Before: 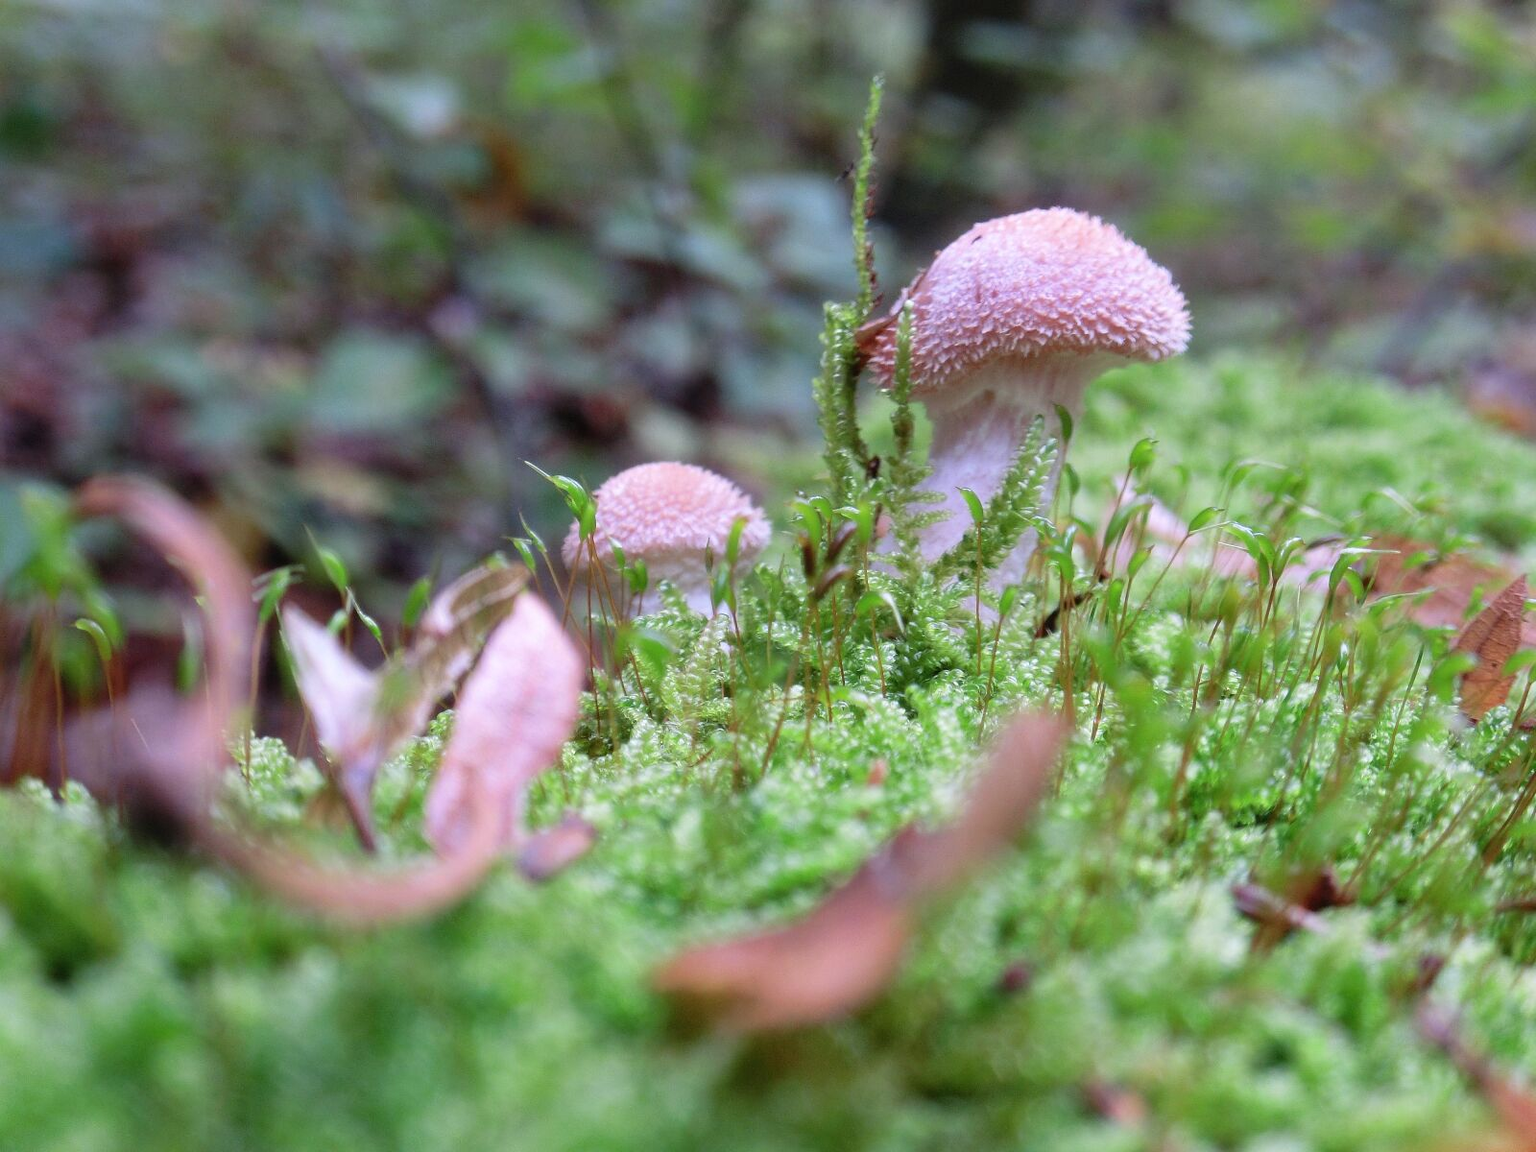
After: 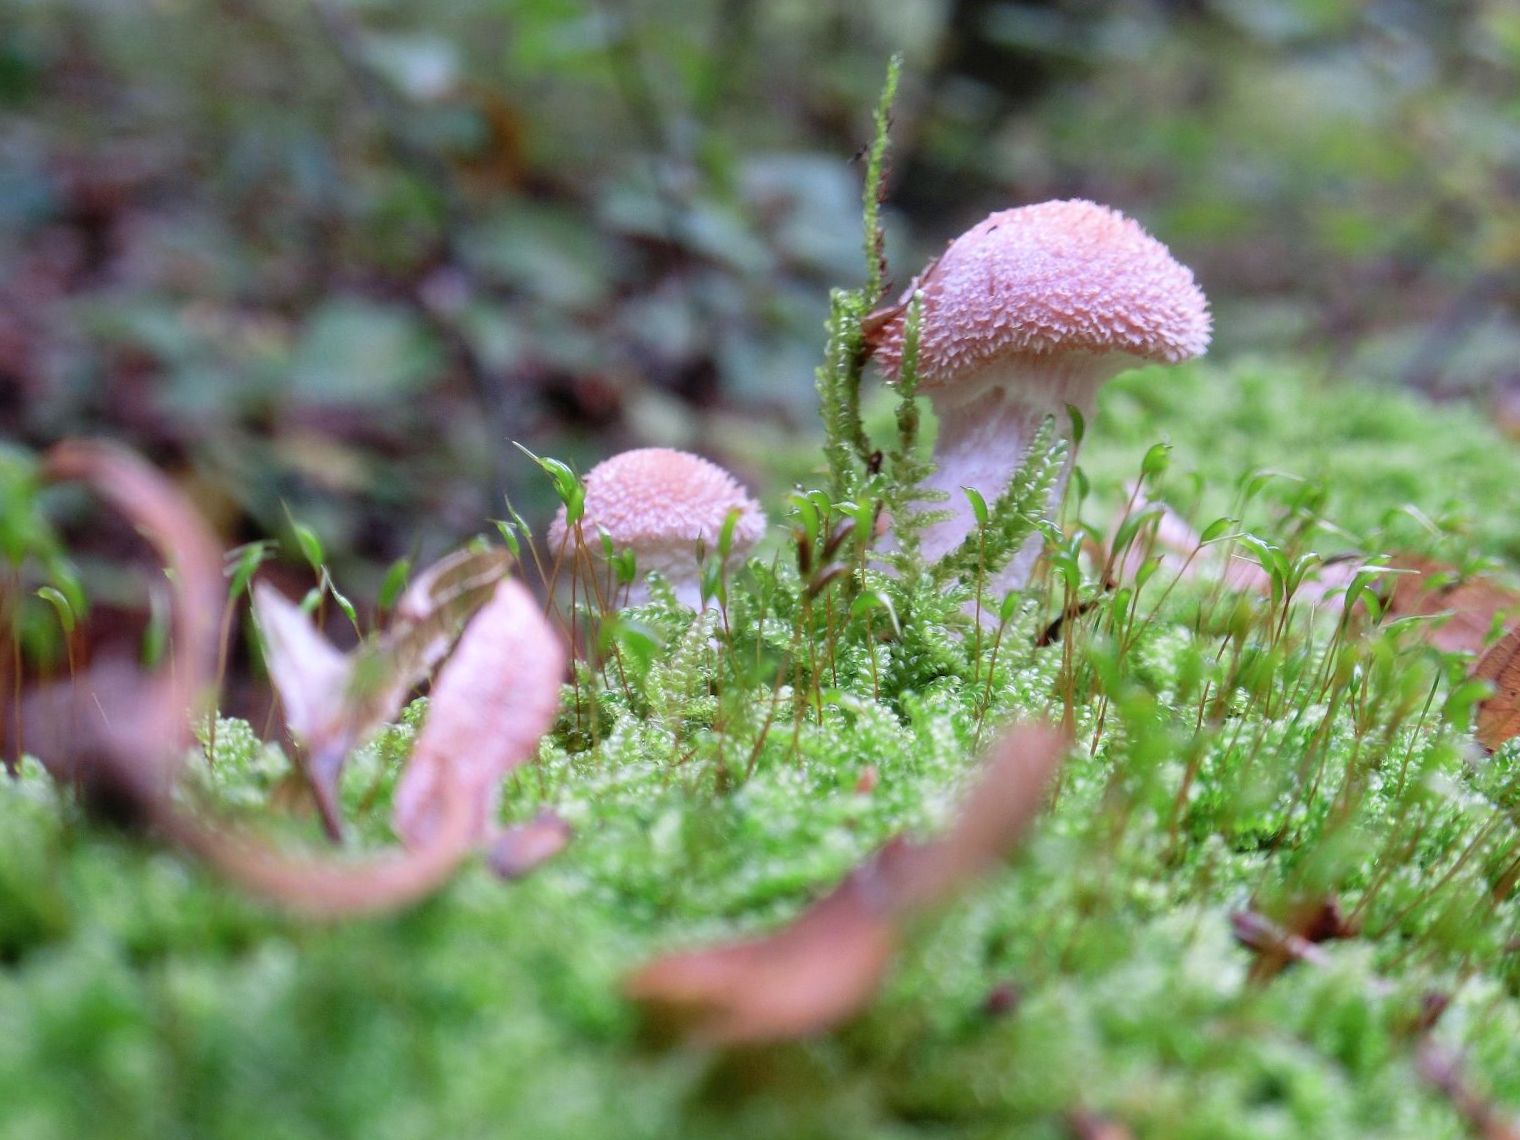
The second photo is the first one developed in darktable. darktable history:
crop and rotate: angle -2.28°
exposure: black level correction 0.001, exposure 0.016 EV, compensate exposure bias true, compensate highlight preservation false
